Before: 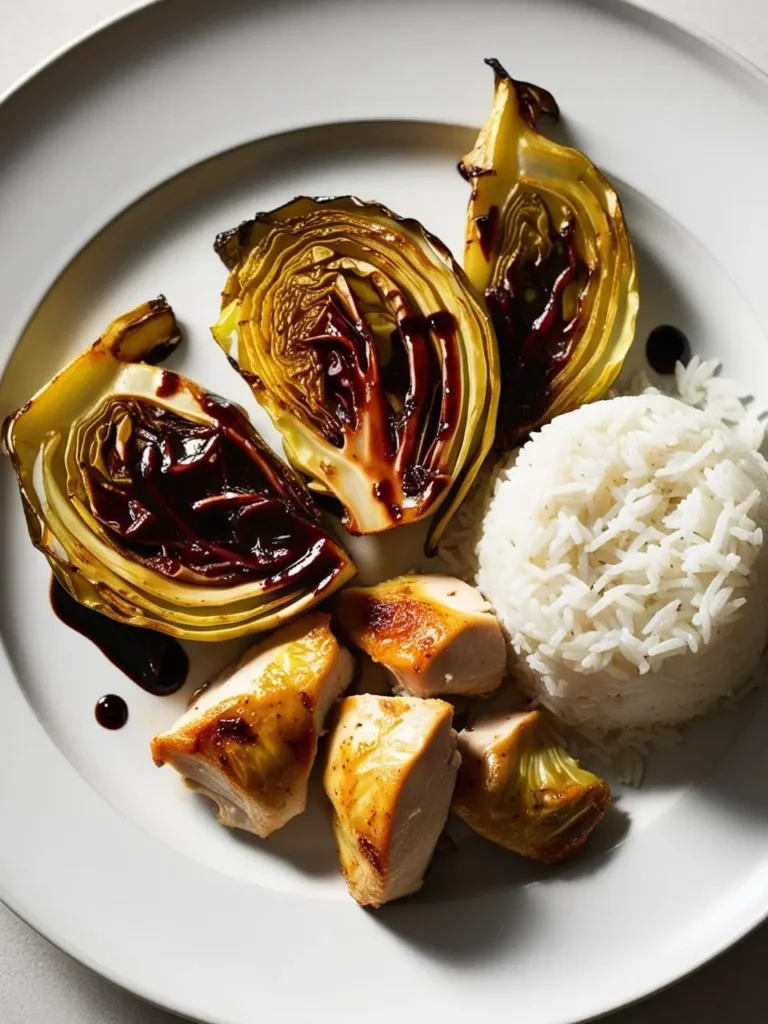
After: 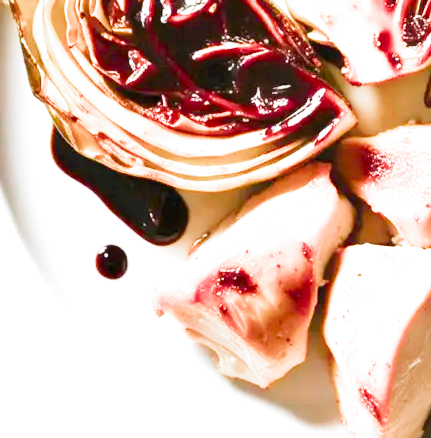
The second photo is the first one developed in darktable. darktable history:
crop: top 43.991%, right 43.755%, bottom 13.183%
filmic rgb: black relative exposure -7.65 EV, white relative exposure 4.56 EV, hardness 3.61, color science v5 (2021), contrast in shadows safe, contrast in highlights safe
exposure: exposure 3.076 EV, compensate highlight preservation false
contrast brightness saturation: contrast 0.09, saturation 0.274
